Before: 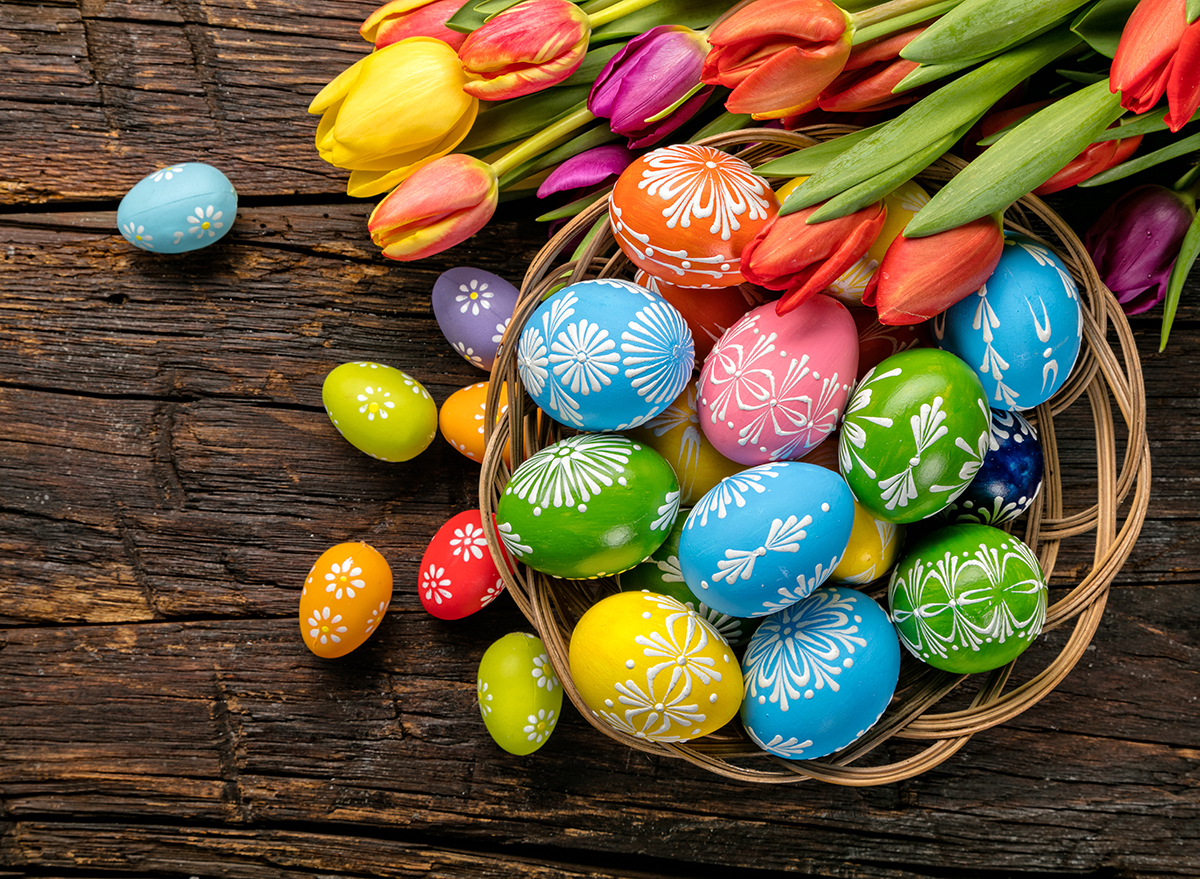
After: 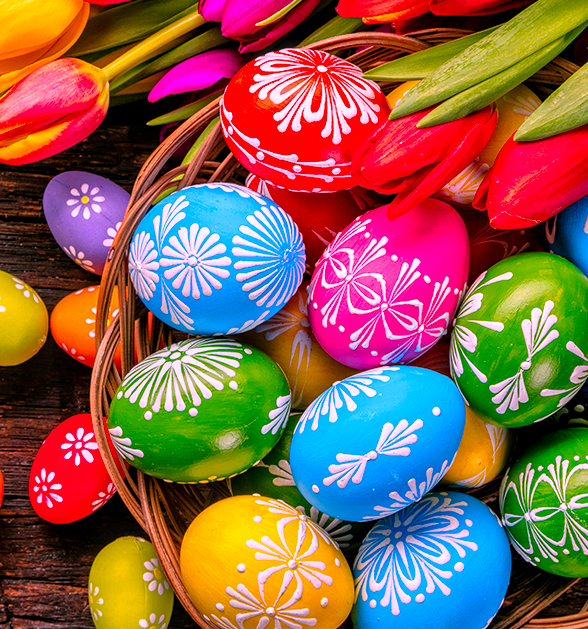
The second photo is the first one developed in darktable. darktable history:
crop: left 32.469%, top 10.922%, right 18.529%, bottom 17.426%
local contrast: detail 130%
color correction: highlights a* 19.25, highlights b* -12.23, saturation 1.67
